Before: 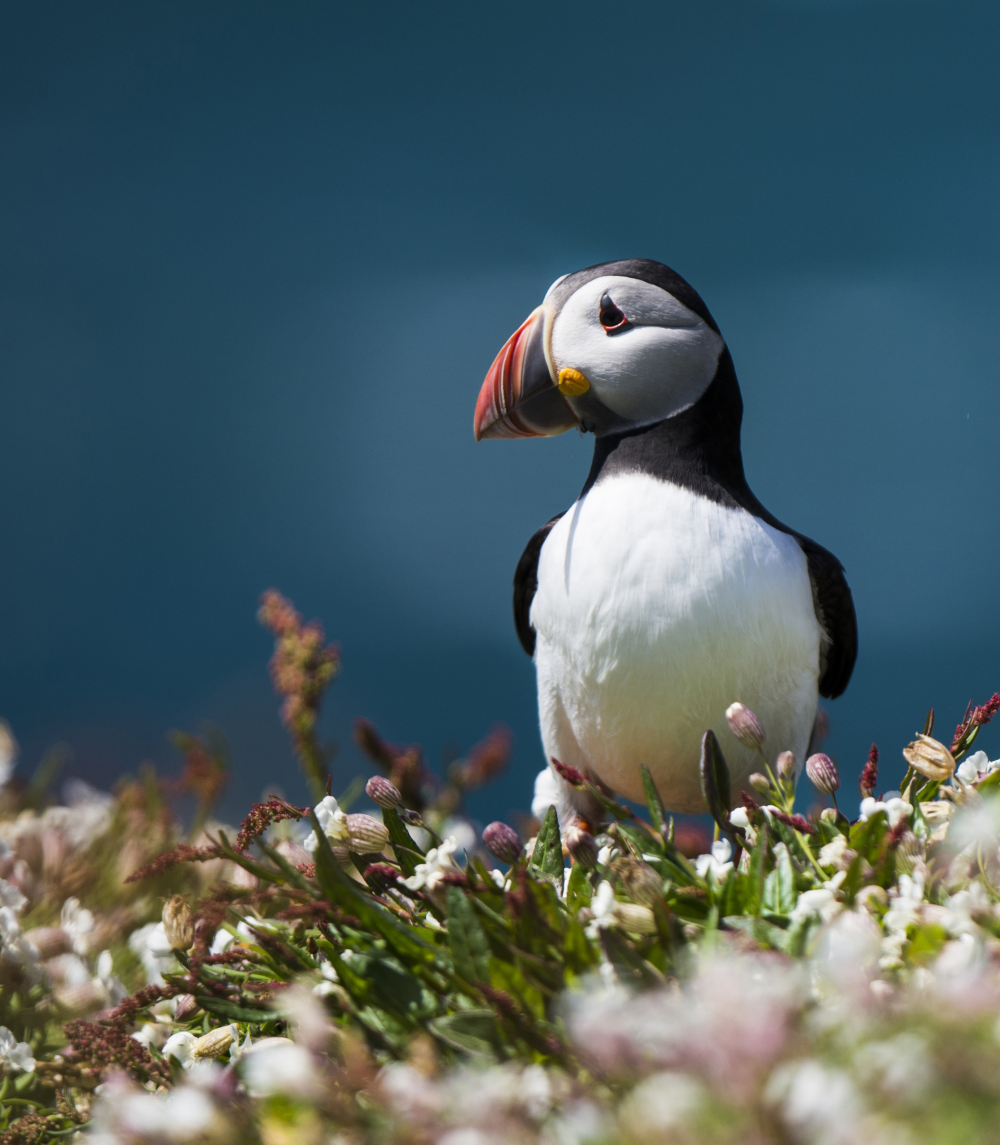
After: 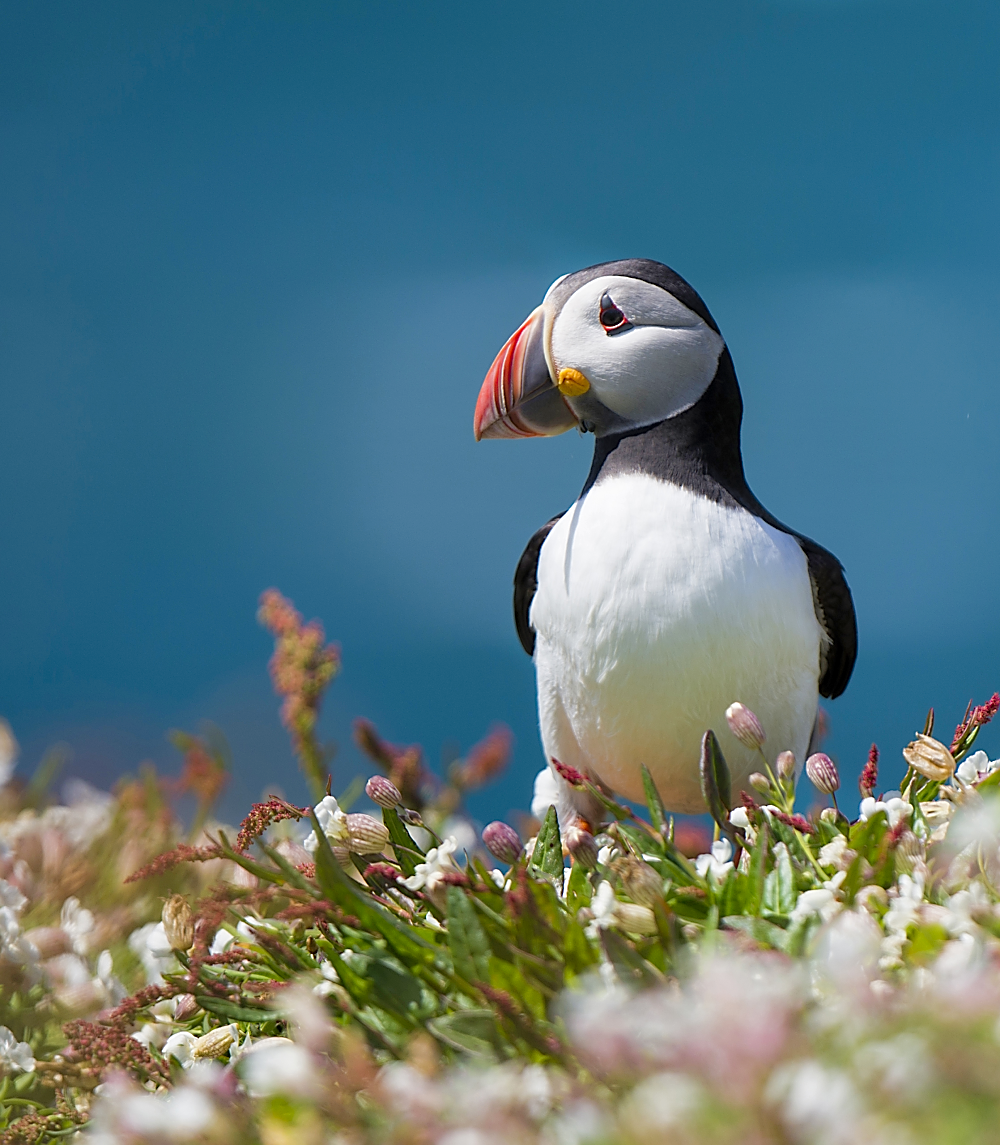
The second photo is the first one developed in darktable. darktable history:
sharpen: radius 1.4, amount 1.25, threshold 0.7
tone curve: curves: ch0 [(0, 0) (0.004, 0.008) (0.077, 0.156) (0.169, 0.29) (0.774, 0.774) (1, 1)], color space Lab, linked channels, preserve colors none
